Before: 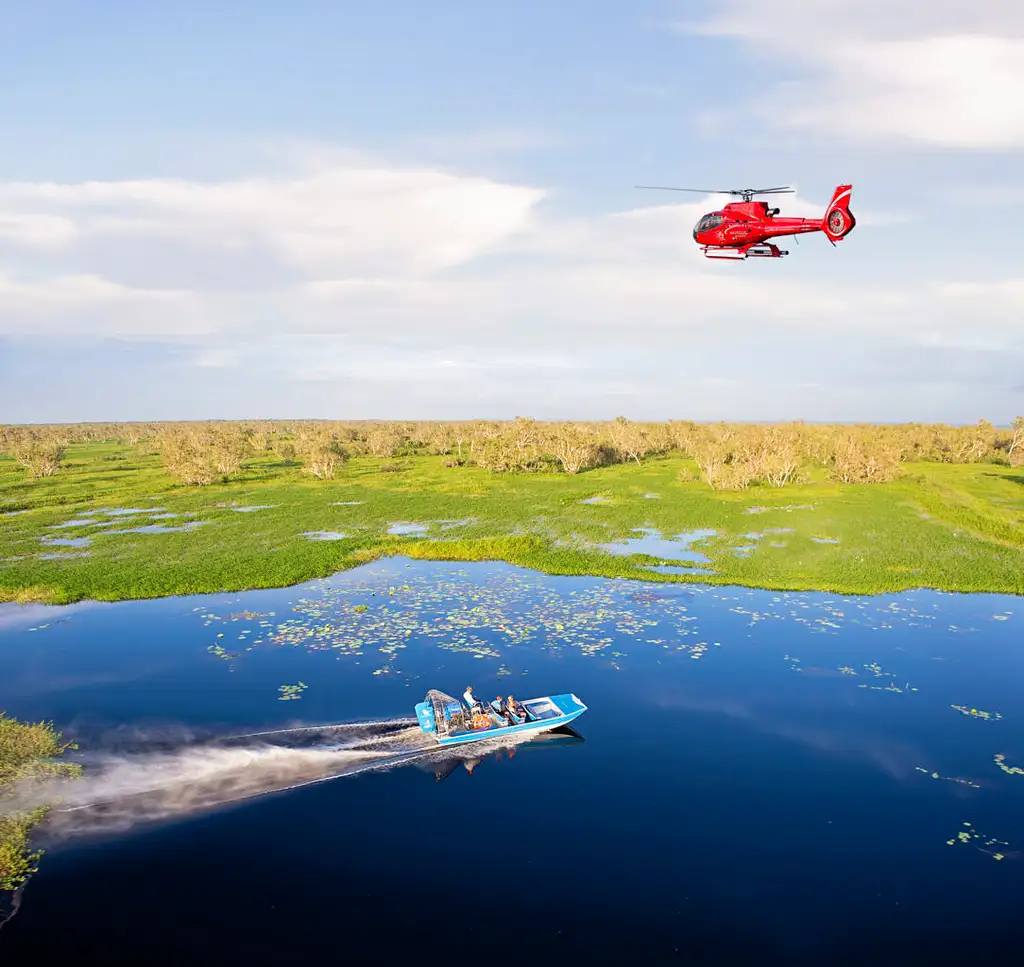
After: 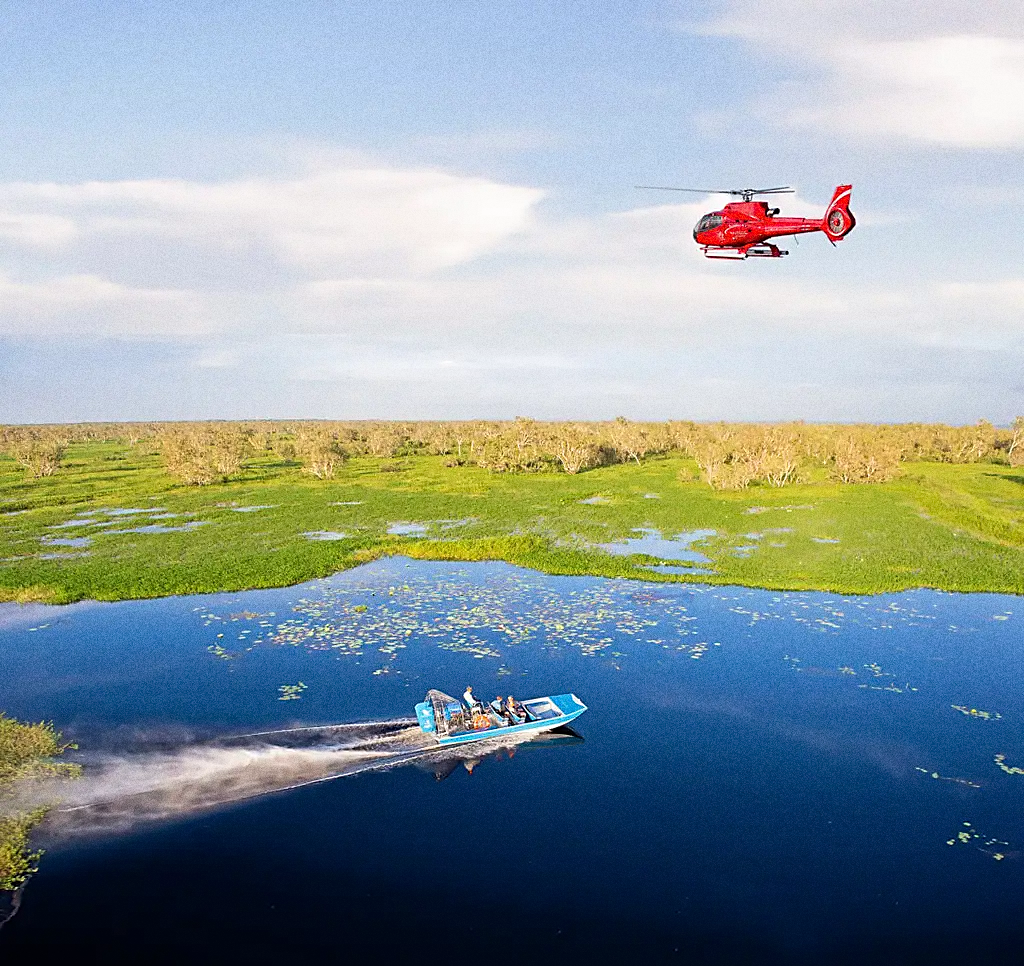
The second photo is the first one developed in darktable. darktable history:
sharpen: radius 1.864, amount 0.398, threshold 1.271
crop: bottom 0.071%
grain: coarseness 0.09 ISO, strength 40%
